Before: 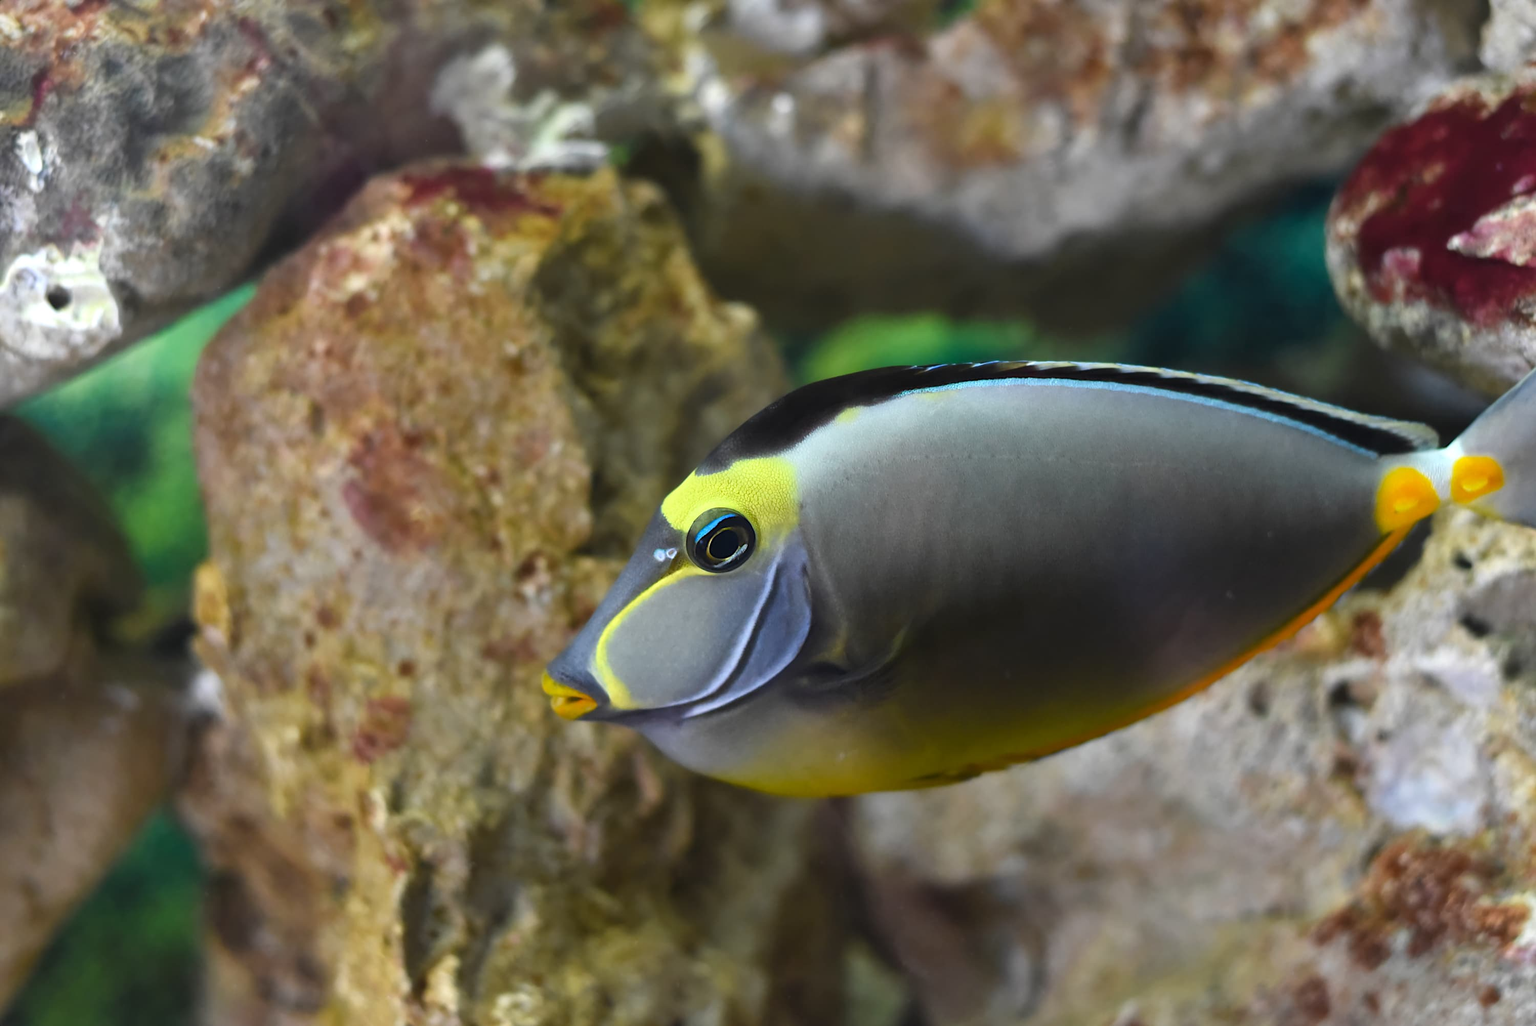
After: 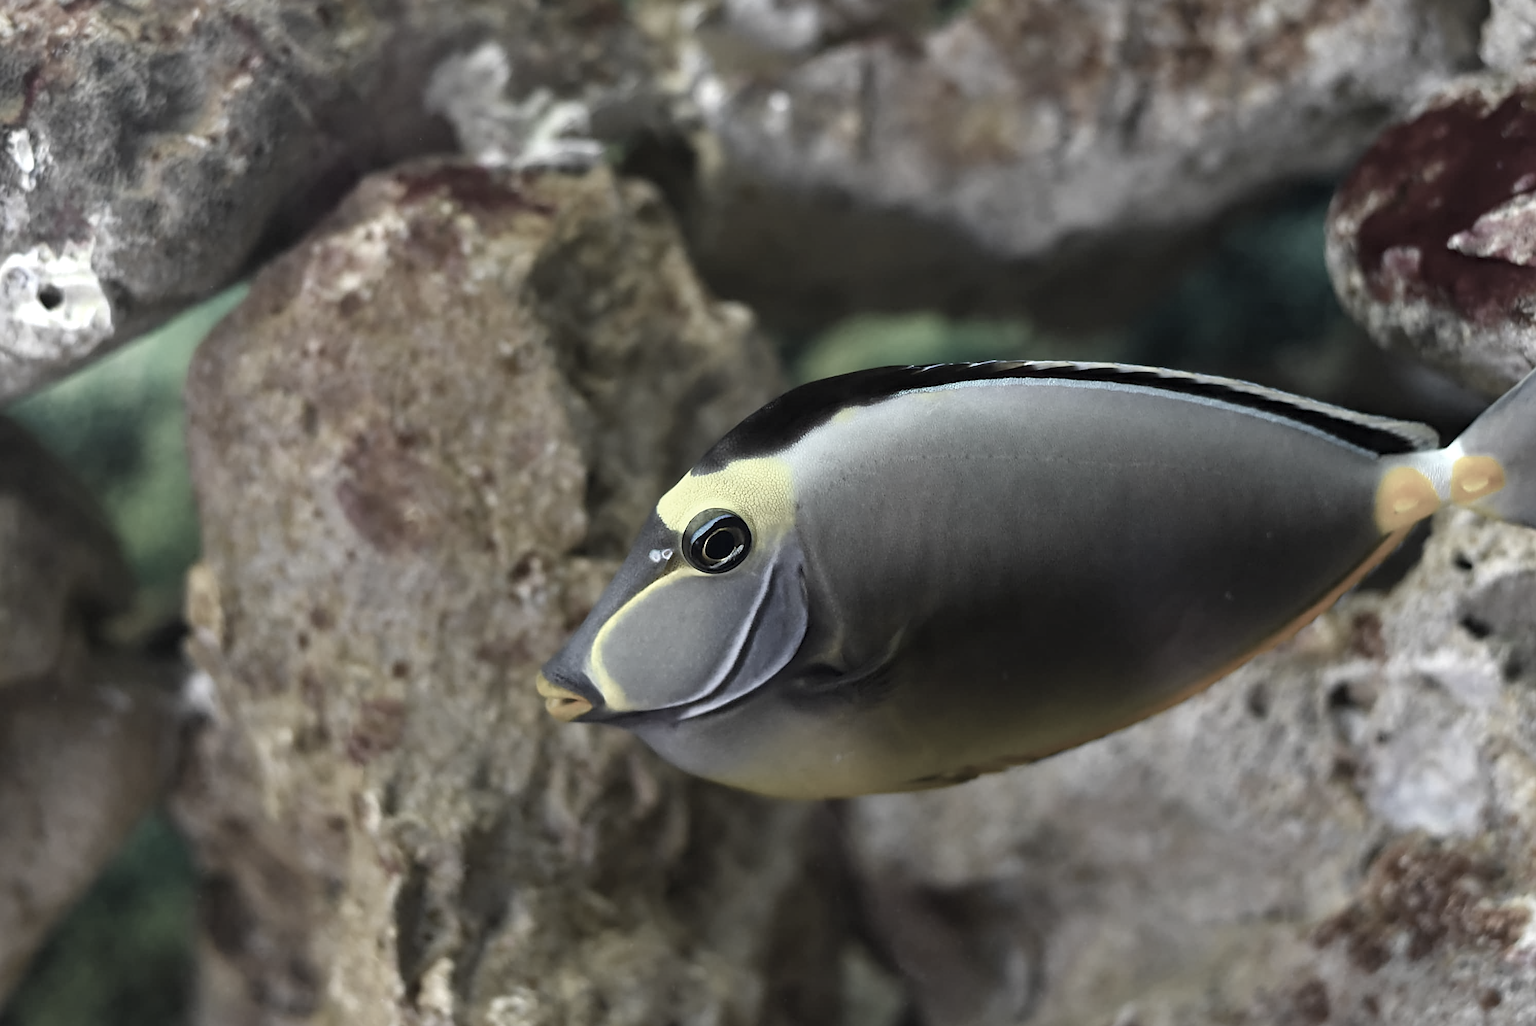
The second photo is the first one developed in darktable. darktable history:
exposure: black level correction 0.002, compensate highlight preservation false
crop and rotate: left 0.579%, top 0.25%, bottom 0.251%
color correction: highlights b* -0.048, saturation 0.309
sharpen: on, module defaults
haze removal: compatibility mode true, adaptive false
